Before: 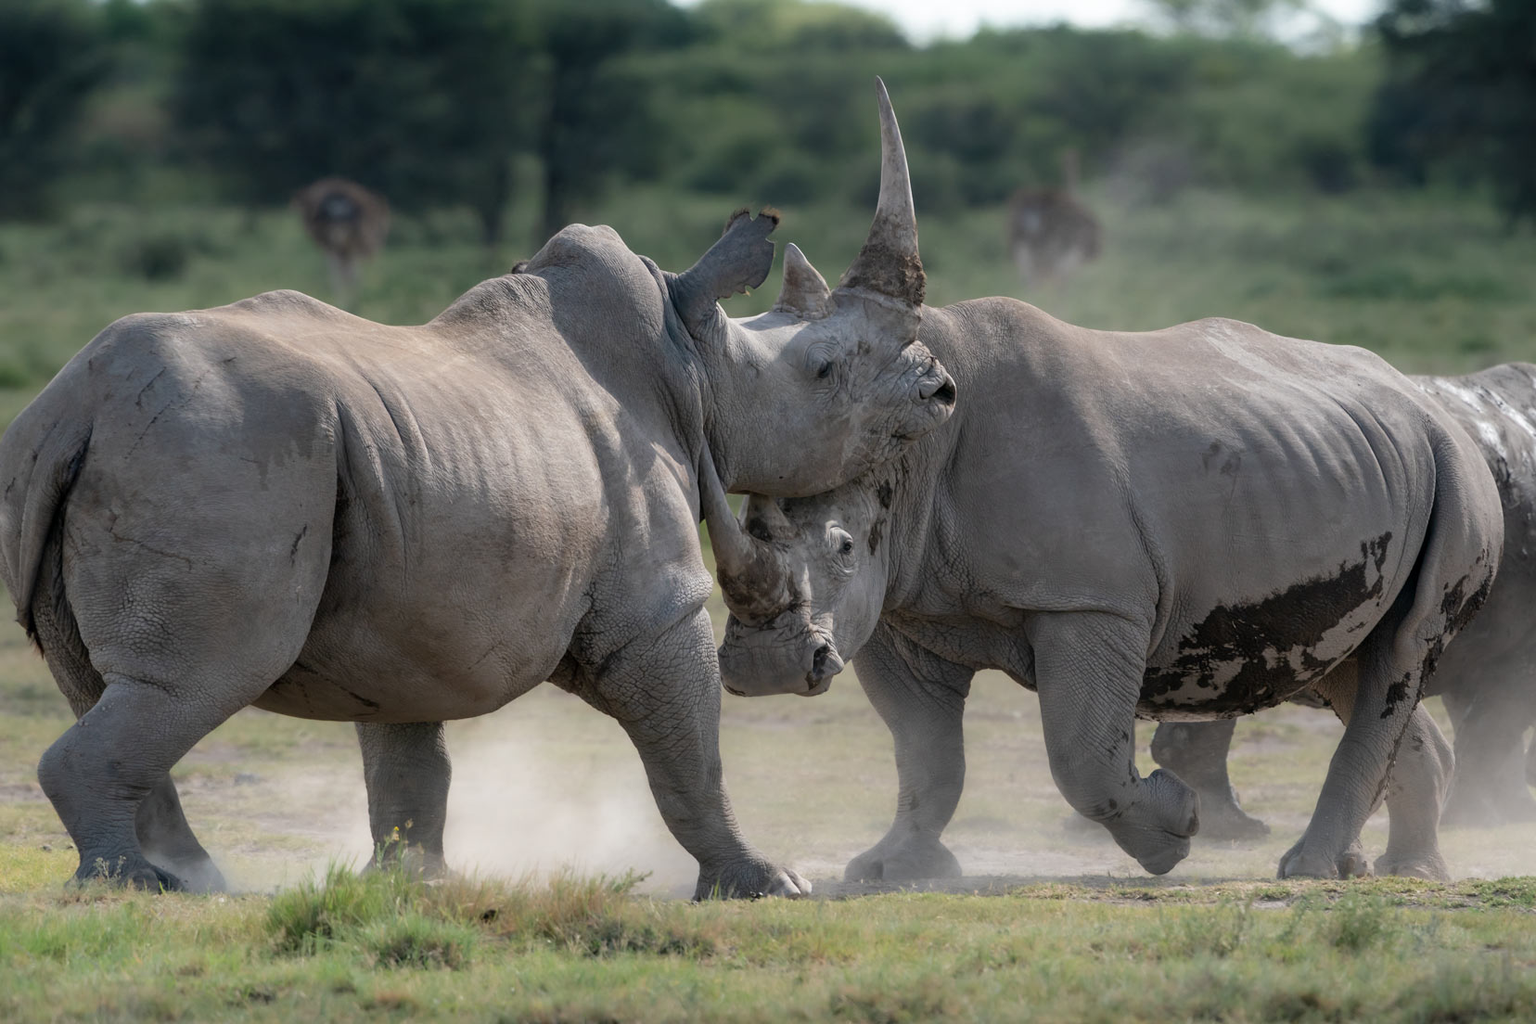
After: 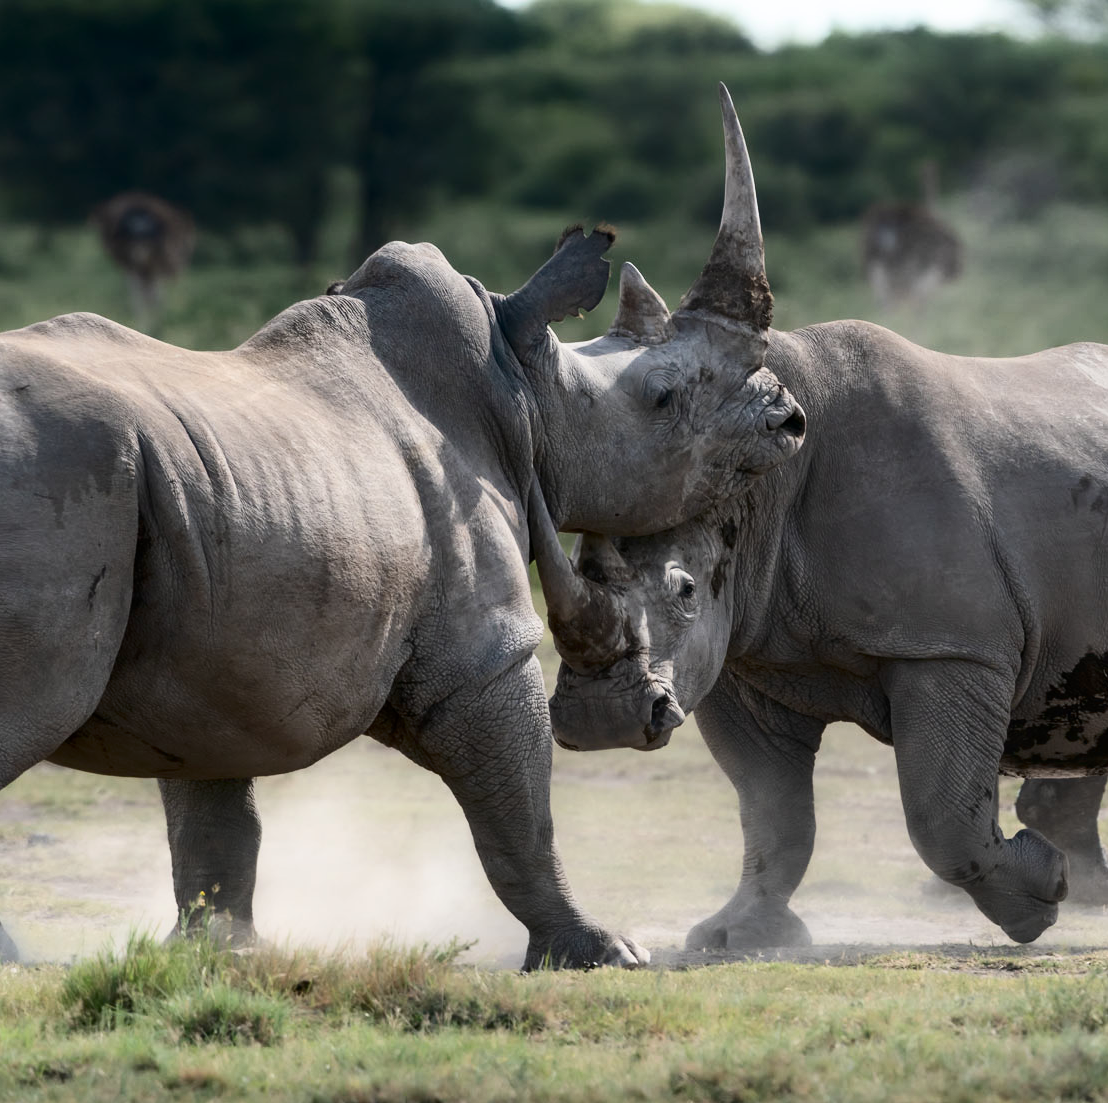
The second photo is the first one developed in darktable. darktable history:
crop and rotate: left 13.632%, right 19.43%
contrast brightness saturation: contrast 0.28
